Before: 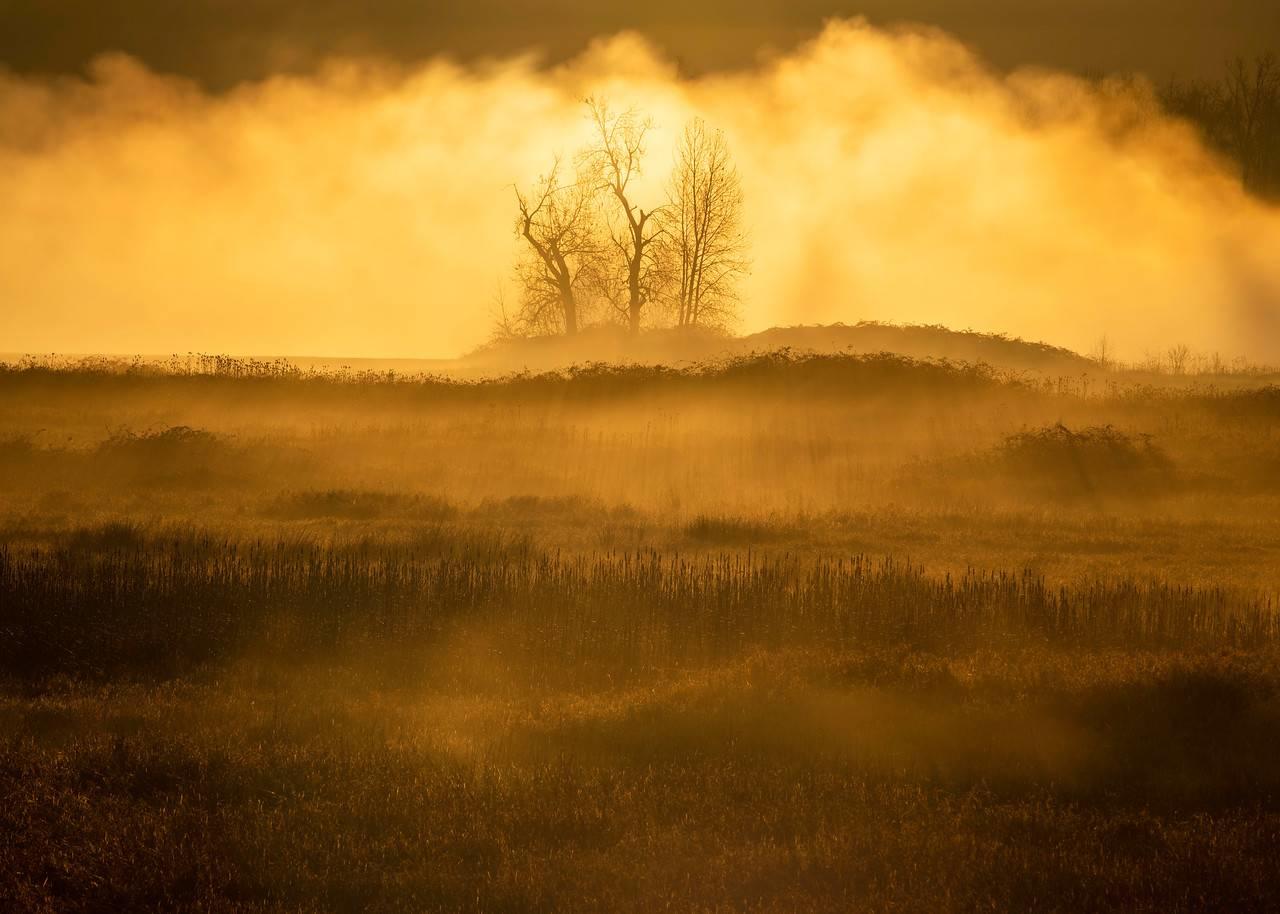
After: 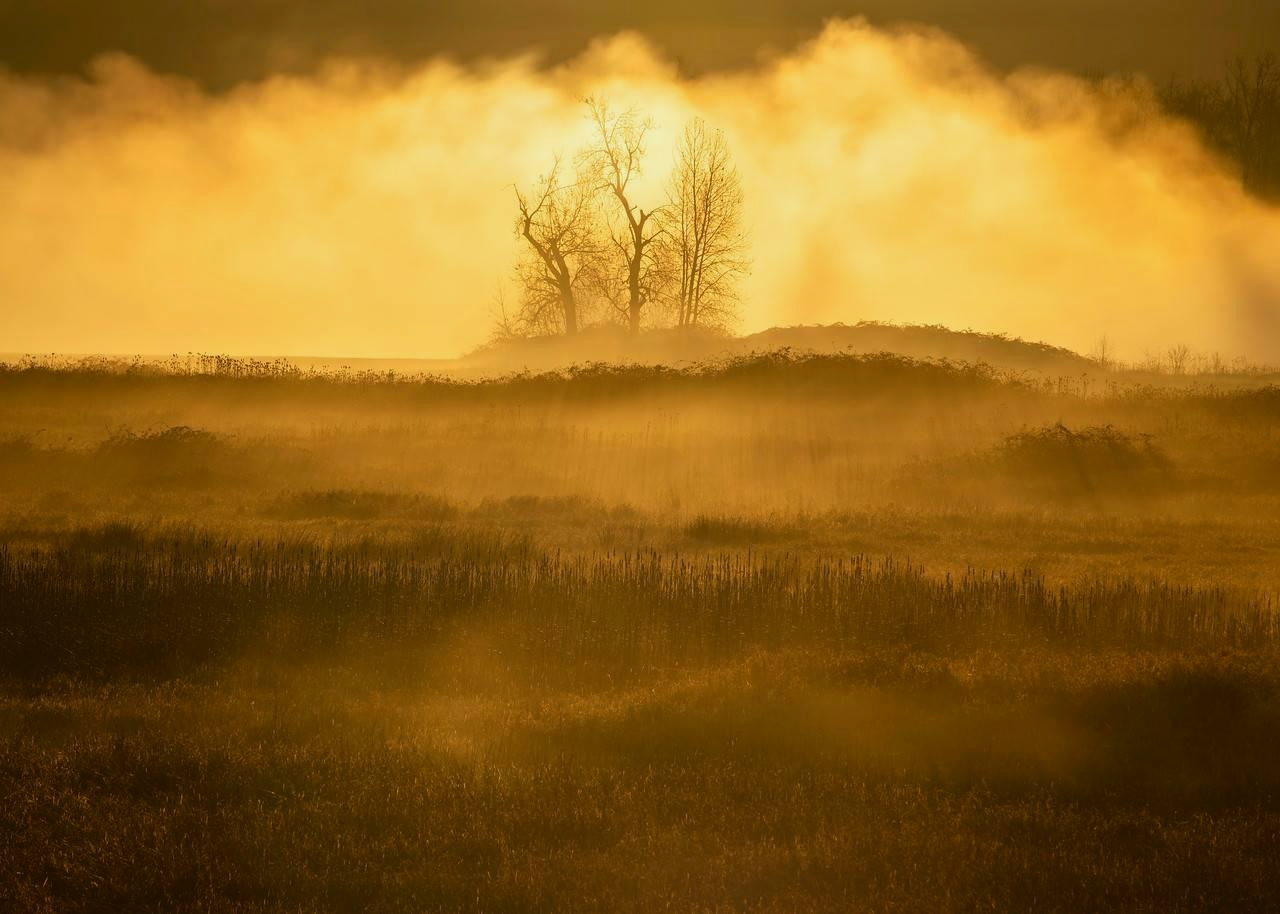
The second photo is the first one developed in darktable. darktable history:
tone equalizer: on, module defaults
color balance: lift [1.004, 1.002, 1.002, 0.998], gamma [1, 1.007, 1.002, 0.993], gain [1, 0.977, 1.013, 1.023], contrast -3.64%
